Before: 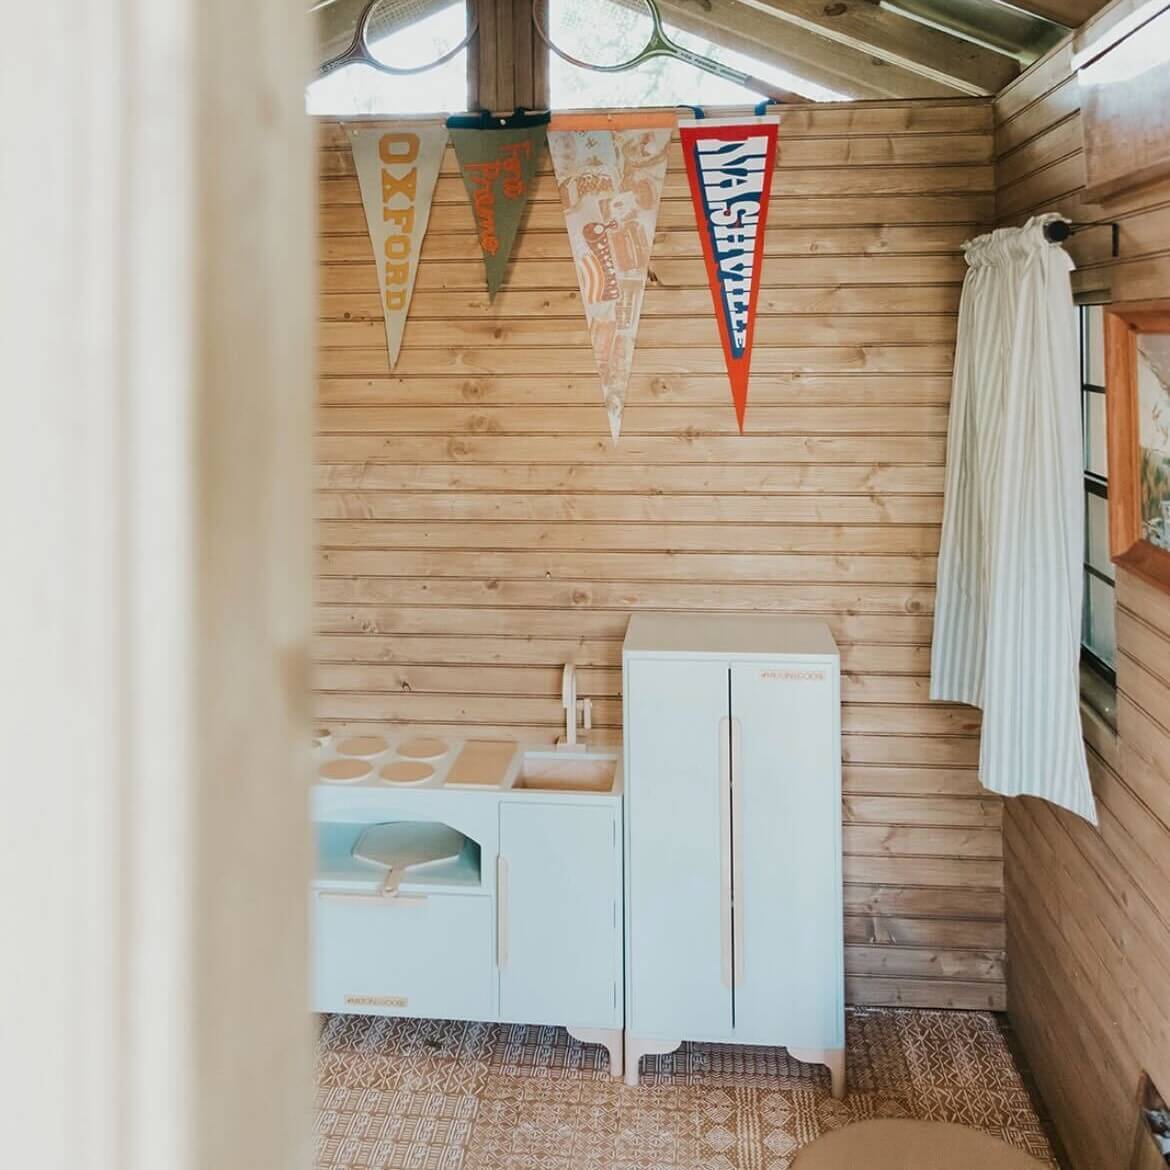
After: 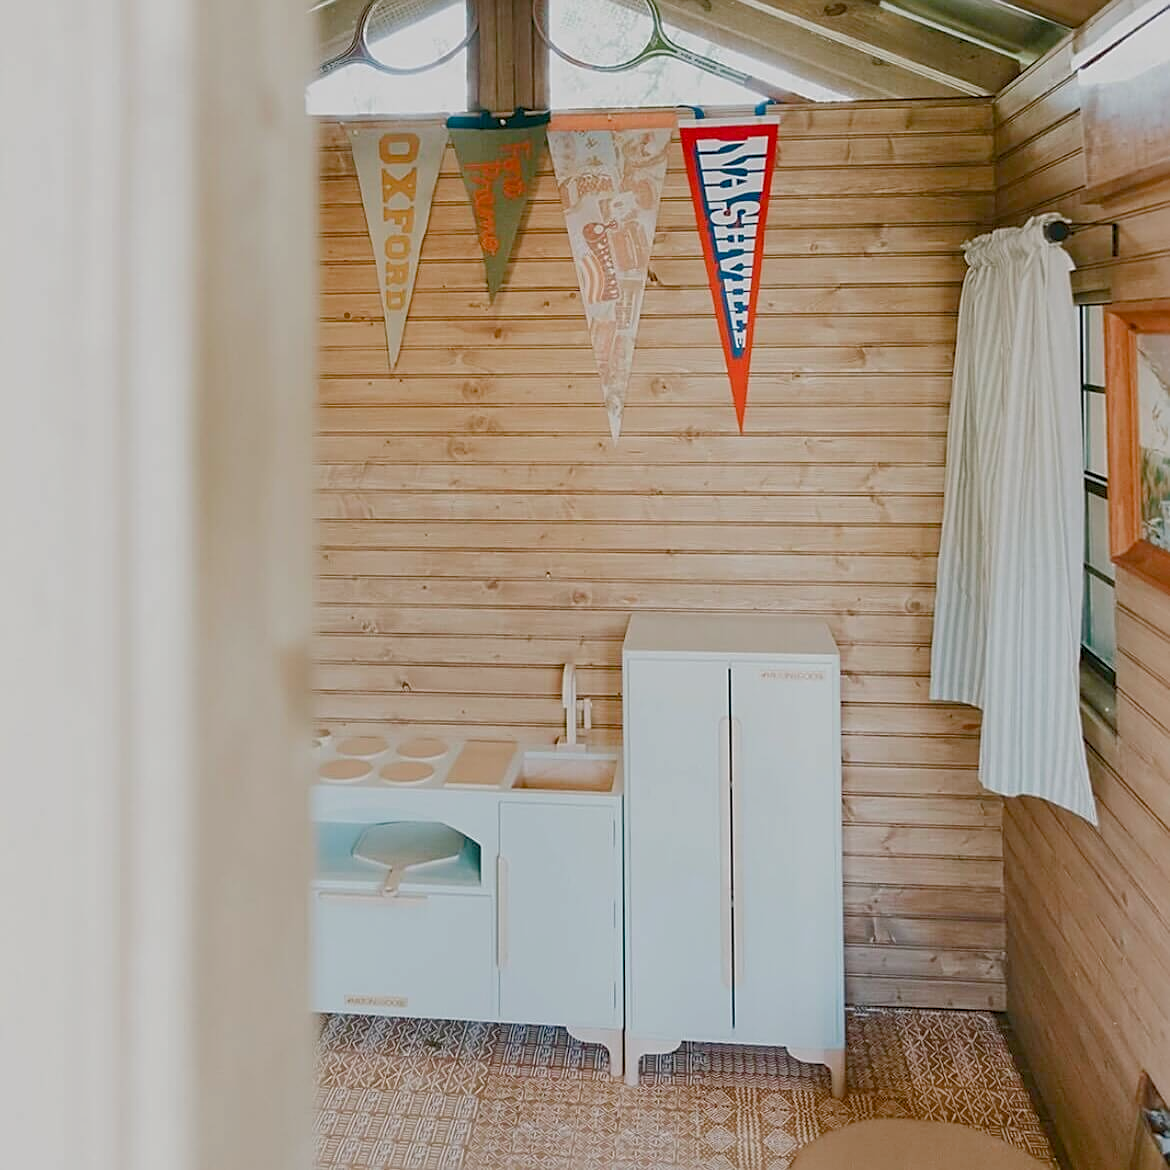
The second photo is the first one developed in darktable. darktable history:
sharpen: amount 0.478
levels: mode automatic
color balance rgb: shadows lift › chroma 1%, shadows lift › hue 113°, highlights gain › chroma 0.2%, highlights gain › hue 333°, perceptual saturation grading › global saturation 20%, perceptual saturation grading › highlights -50%, perceptual saturation grading › shadows 25%, contrast -20%
